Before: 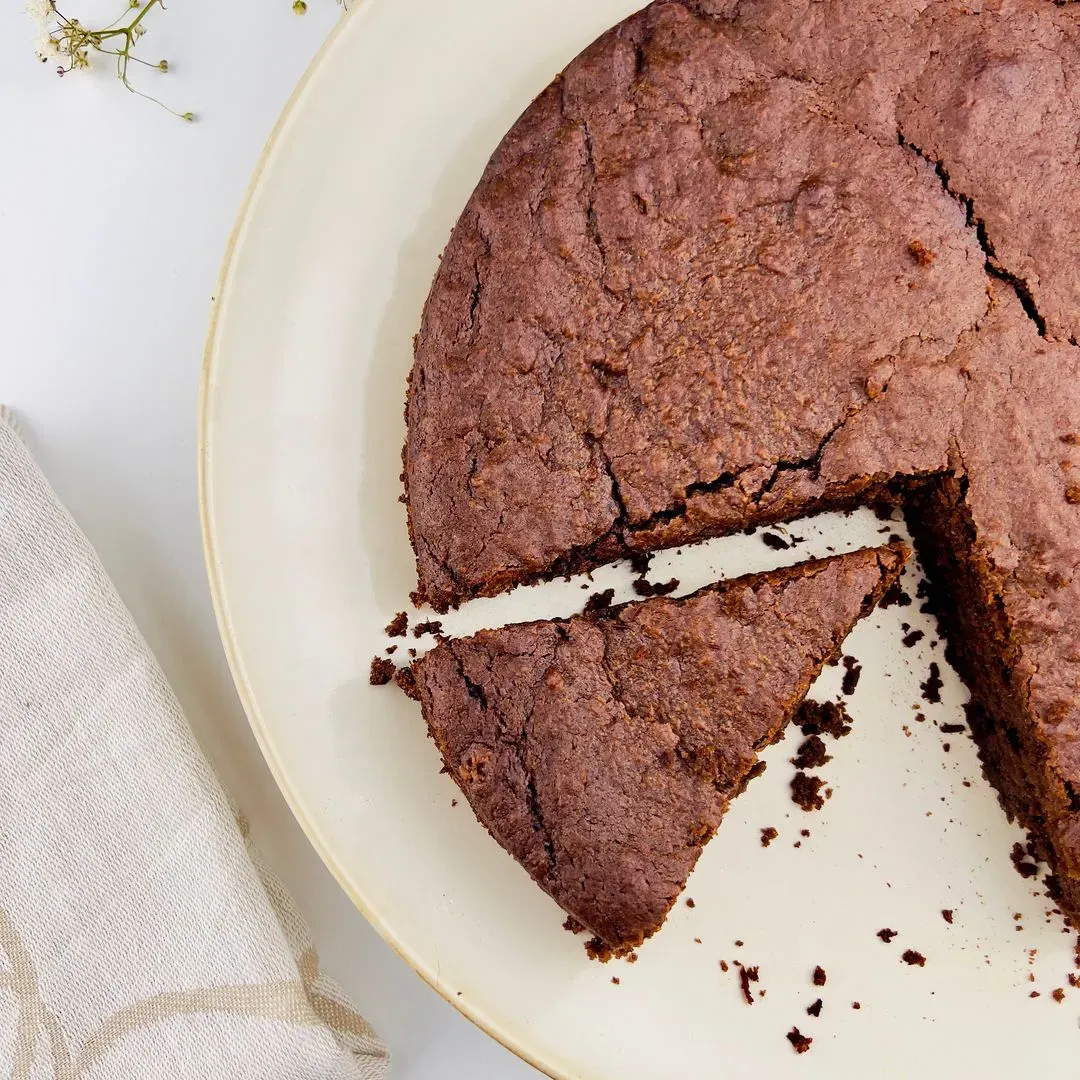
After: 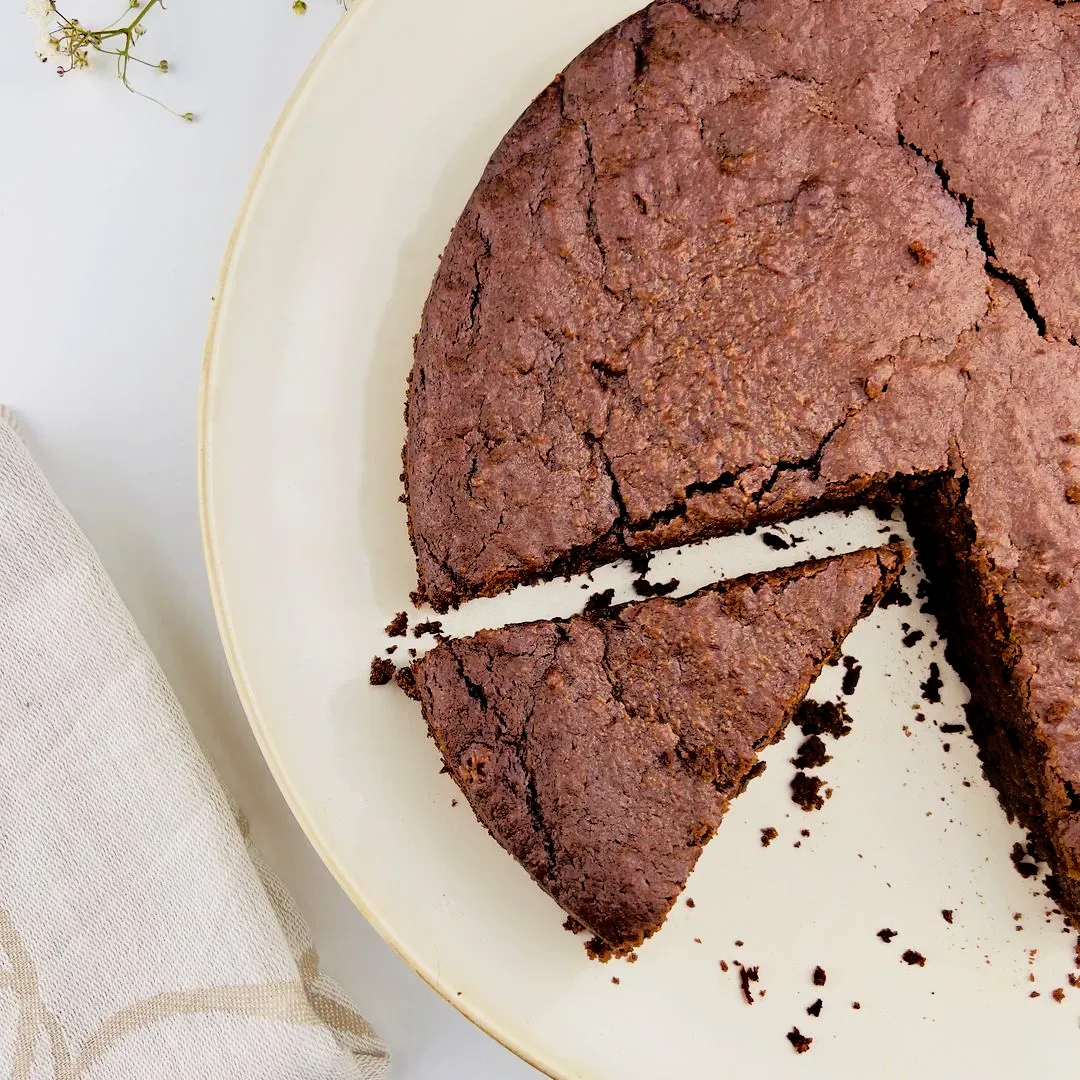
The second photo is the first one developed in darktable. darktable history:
tone equalizer: -8 EV -1.85 EV, -7 EV -1.18 EV, -6 EV -1.59 EV, edges refinement/feathering 500, mask exposure compensation -1.57 EV, preserve details no
